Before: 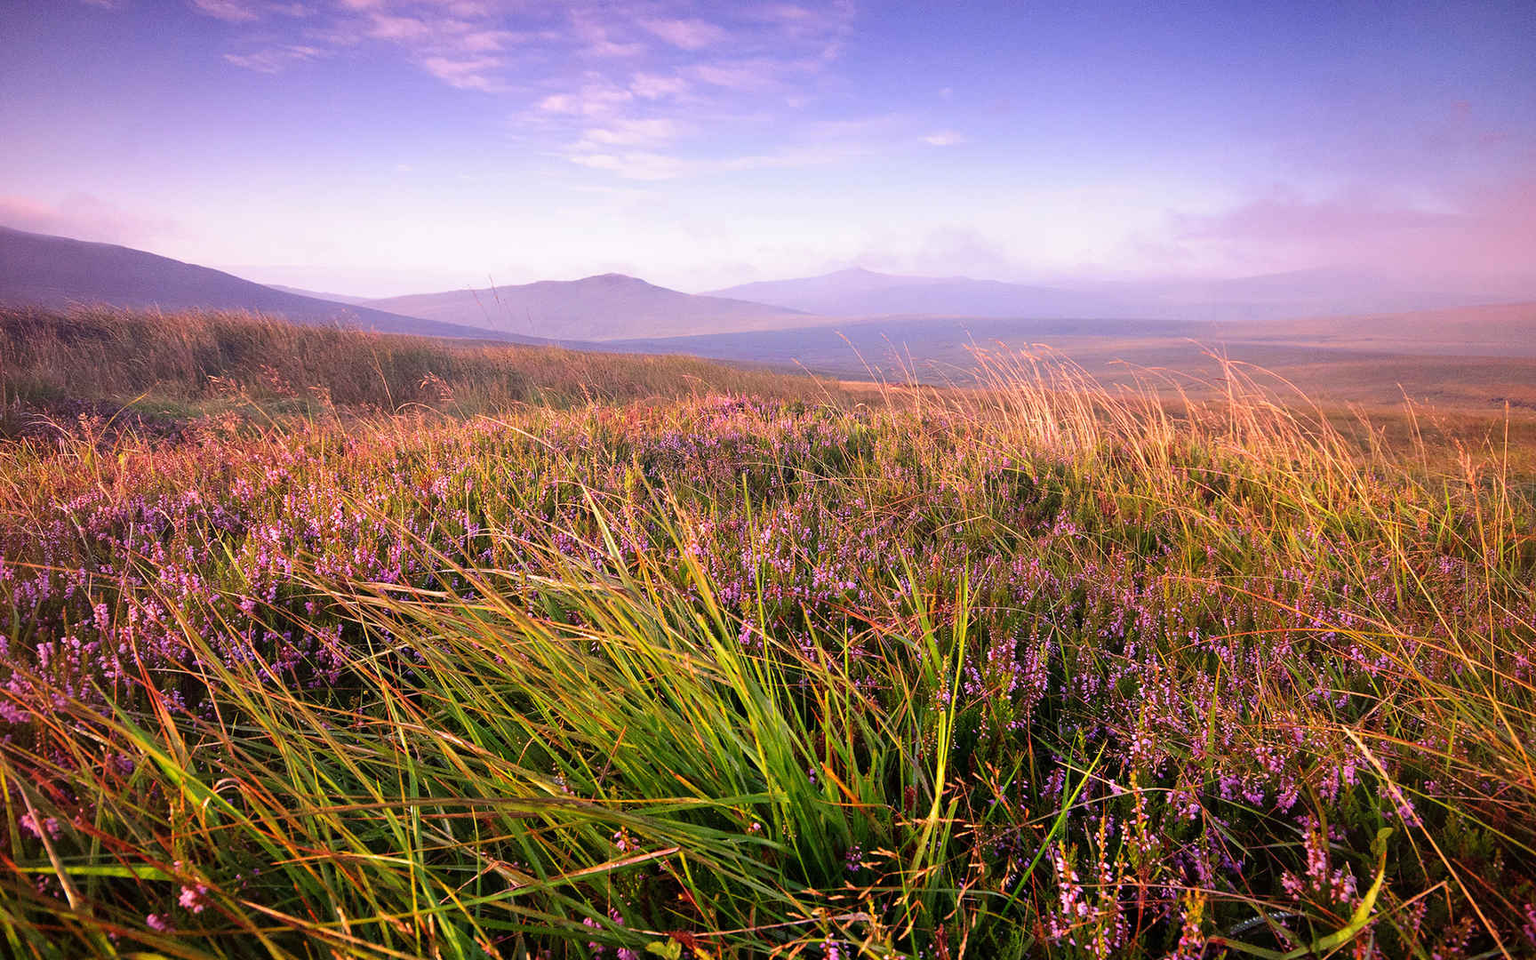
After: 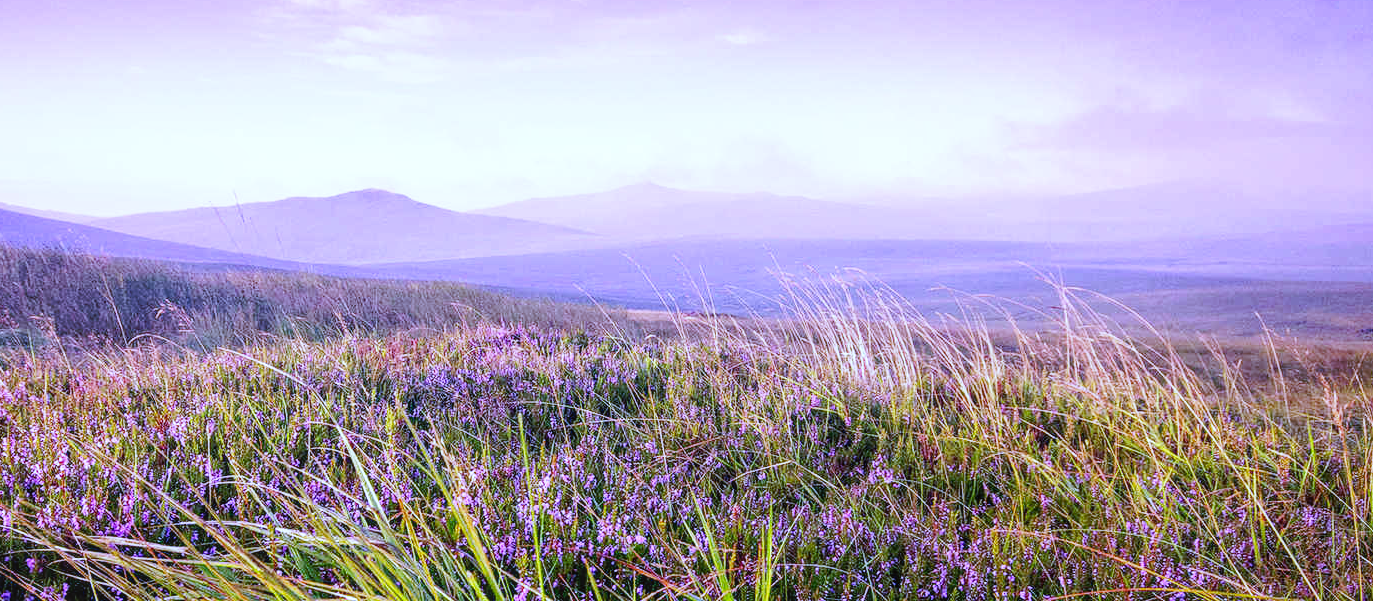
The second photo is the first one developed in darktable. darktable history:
white balance: red 0.766, blue 1.537
local contrast: on, module defaults
crop: left 18.38%, top 11.092%, right 2.134%, bottom 33.217%
tone curve: curves: ch0 [(0, 0) (0.003, 0.047) (0.011, 0.051) (0.025, 0.051) (0.044, 0.057) (0.069, 0.068) (0.1, 0.076) (0.136, 0.108) (0.177, 0.166) (0.224, 0.229) (0.277, 0.299) (0.335, 0.364) (0.399, 0.46) (0.468, 0.553) (0.543, 0.639) (0.623, 0.724) (0.709, 0.808) (0.801, 0.886) (0.898, 0.954) (1, 1)], preserve colors none
